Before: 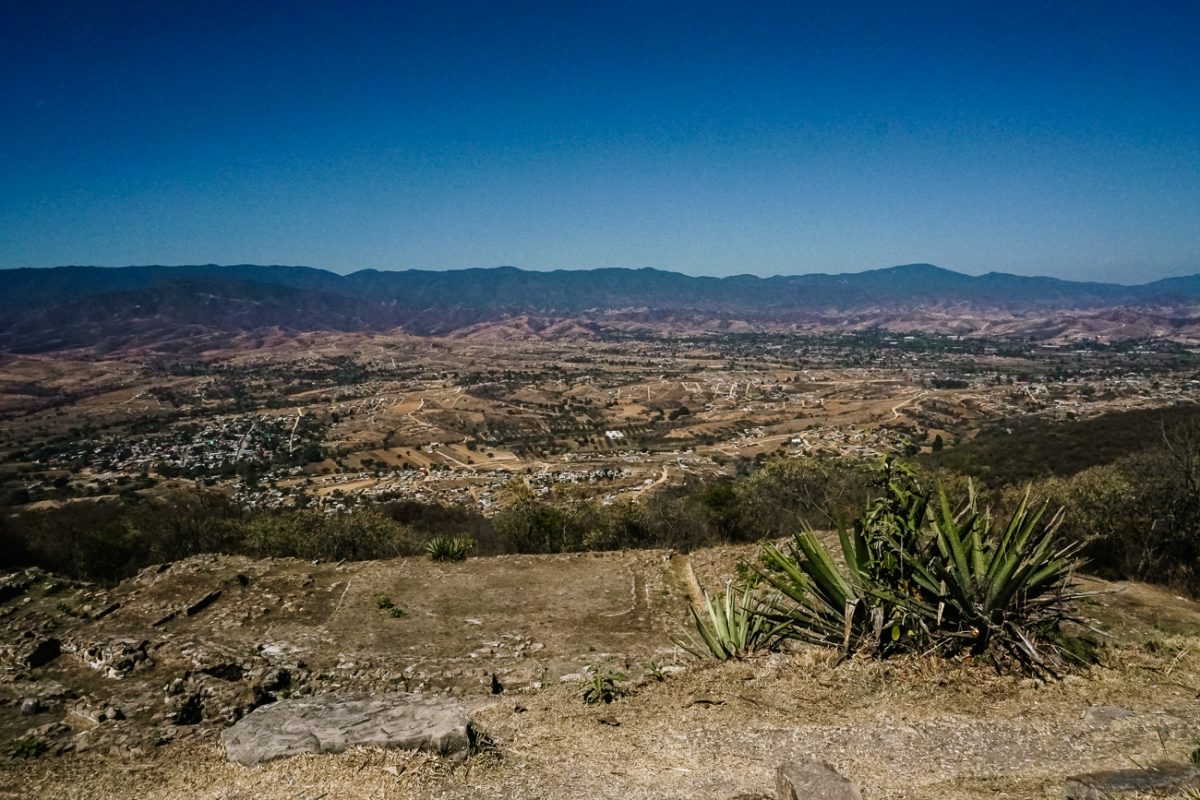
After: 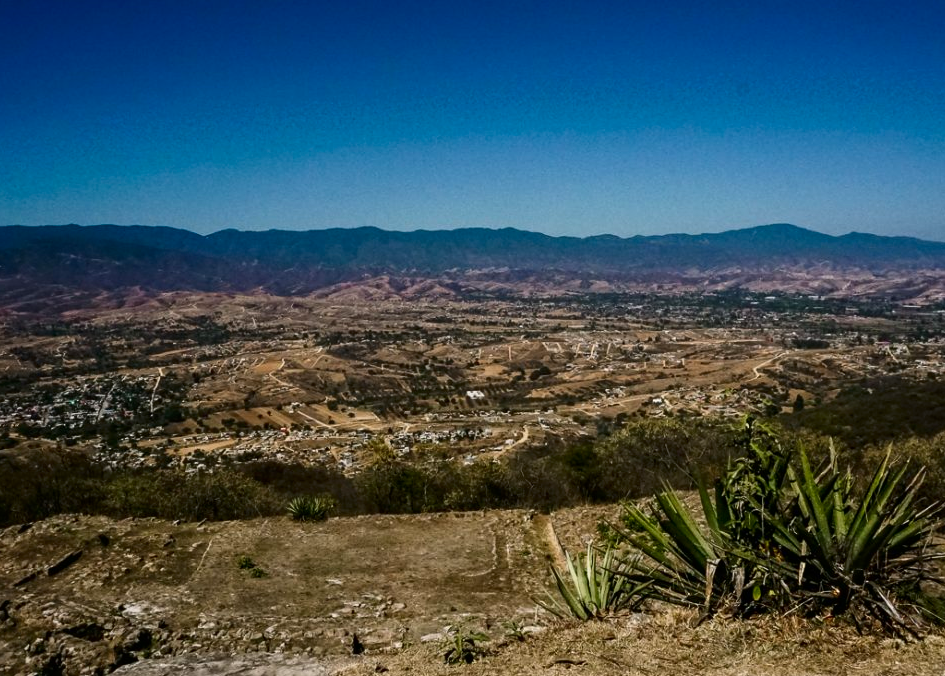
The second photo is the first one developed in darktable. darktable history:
contrast brightness saturation: contrast 0.126, brightness -0.064, saturation 0.157
crop: left 11.618%, top 5.089%, right 9.582%, bottom 10.357%
